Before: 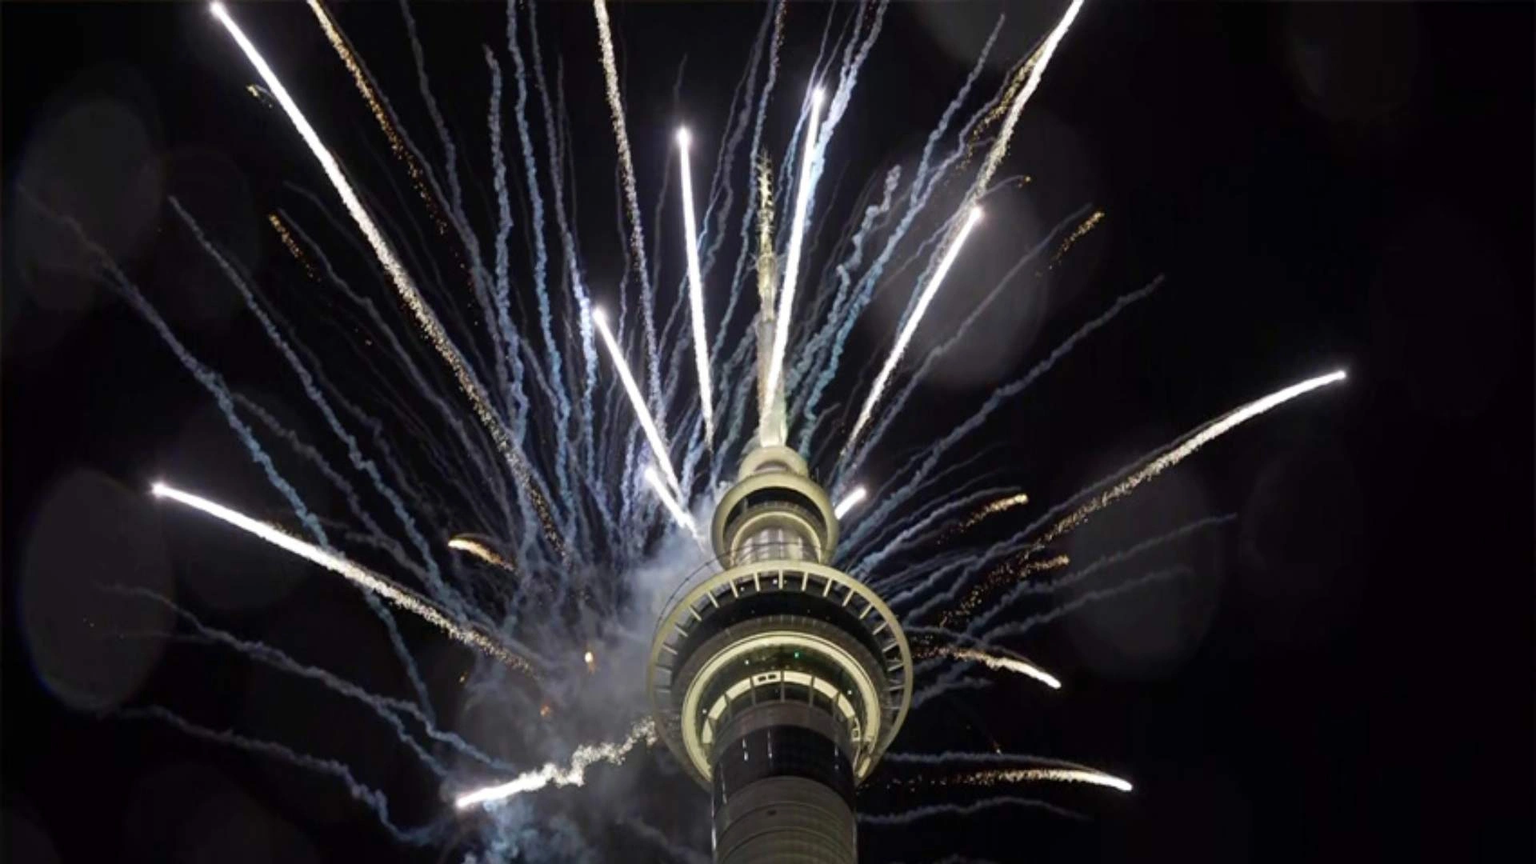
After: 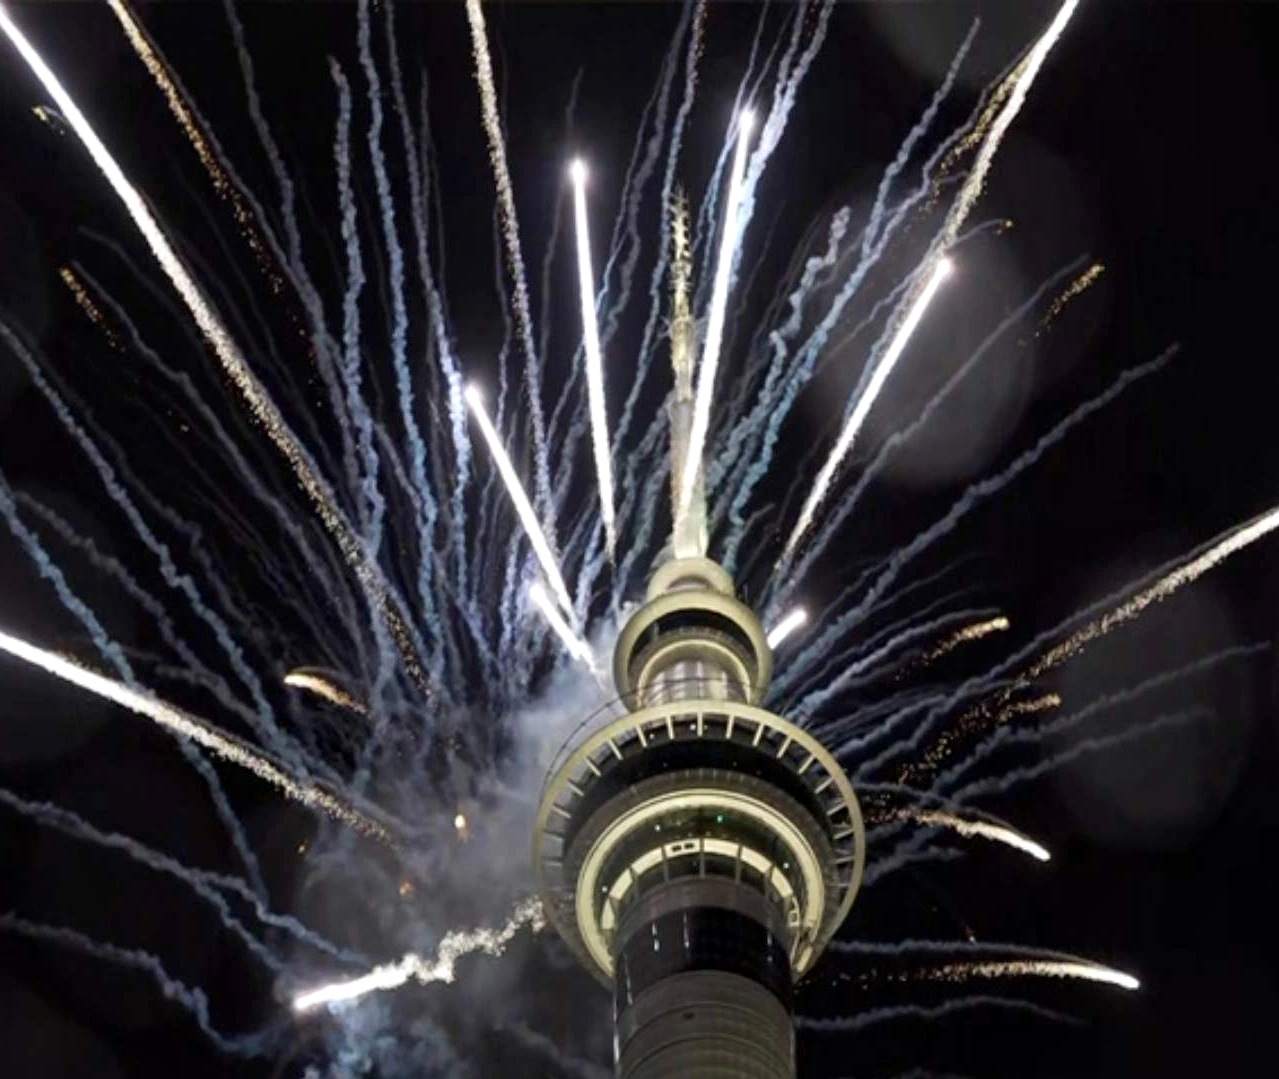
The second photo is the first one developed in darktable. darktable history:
local contrast: mode bilateral grid, contrast 25, coarseness 51, detail 122%, midtone range 0.2
crop and rotate: left 14.382%, right 18.956%
shadows and highlights: shadows -8.84, white point adjustment 1.56, highlights 10.22
